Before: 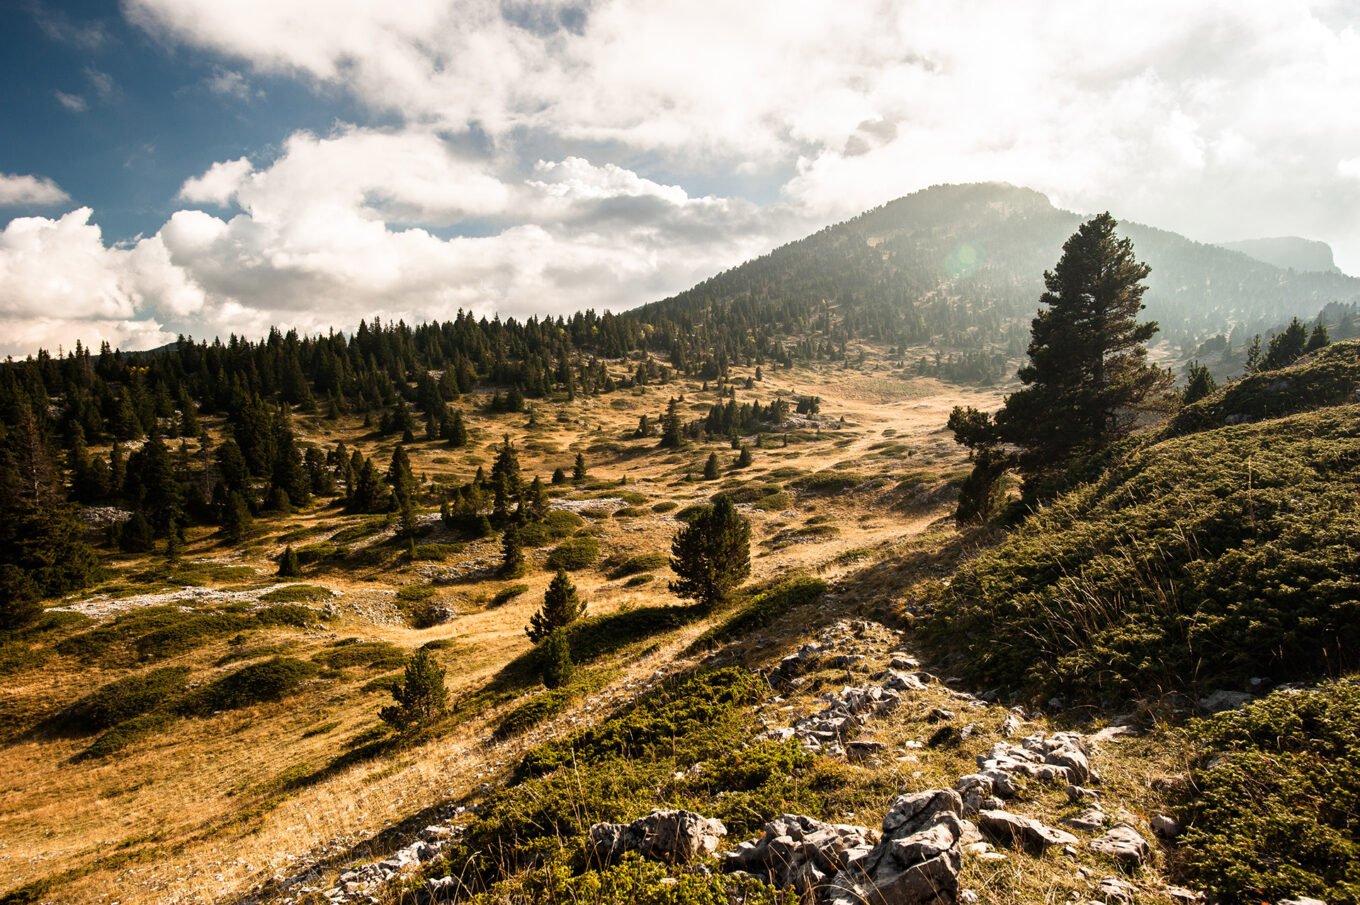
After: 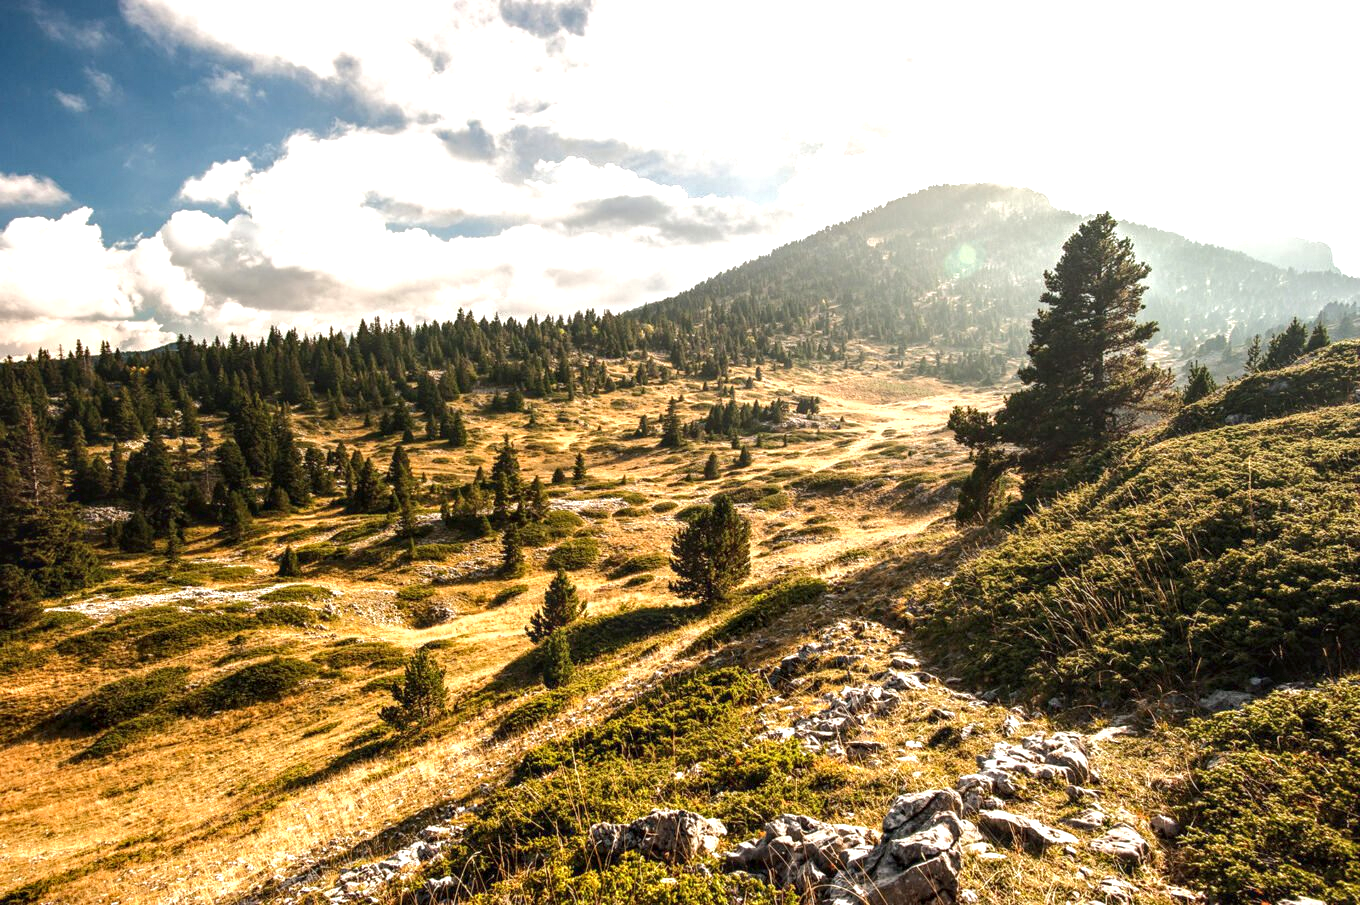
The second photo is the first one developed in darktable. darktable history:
local contrast: highlights 27%, detail 130%
tone equalizer: on, module defaults
exposure: black level correction 0, exposure 0.691 EV, compensate highlight preservation false
tone curve: curves: ch0 [(0, 0) (0.003, 0.018) (0.011, 0.024) (0.025, 0.038) (0.044, 0.067) (0.069, 0.098) (0.1, 0.13) (0.136, 0.165) (0.177, 0.205) (0.224, 0.249) (0.277, 0.304) (0.335, 0.365) (0.399, 0.432) (0.468, 0.505) (0.543, 0.579) (0.623, 0.652) (0.709, 0.725) (0.801, 0.802) (0.898, 0.876) (1, 1)], color space Lab, linked channels, preserve colors none
